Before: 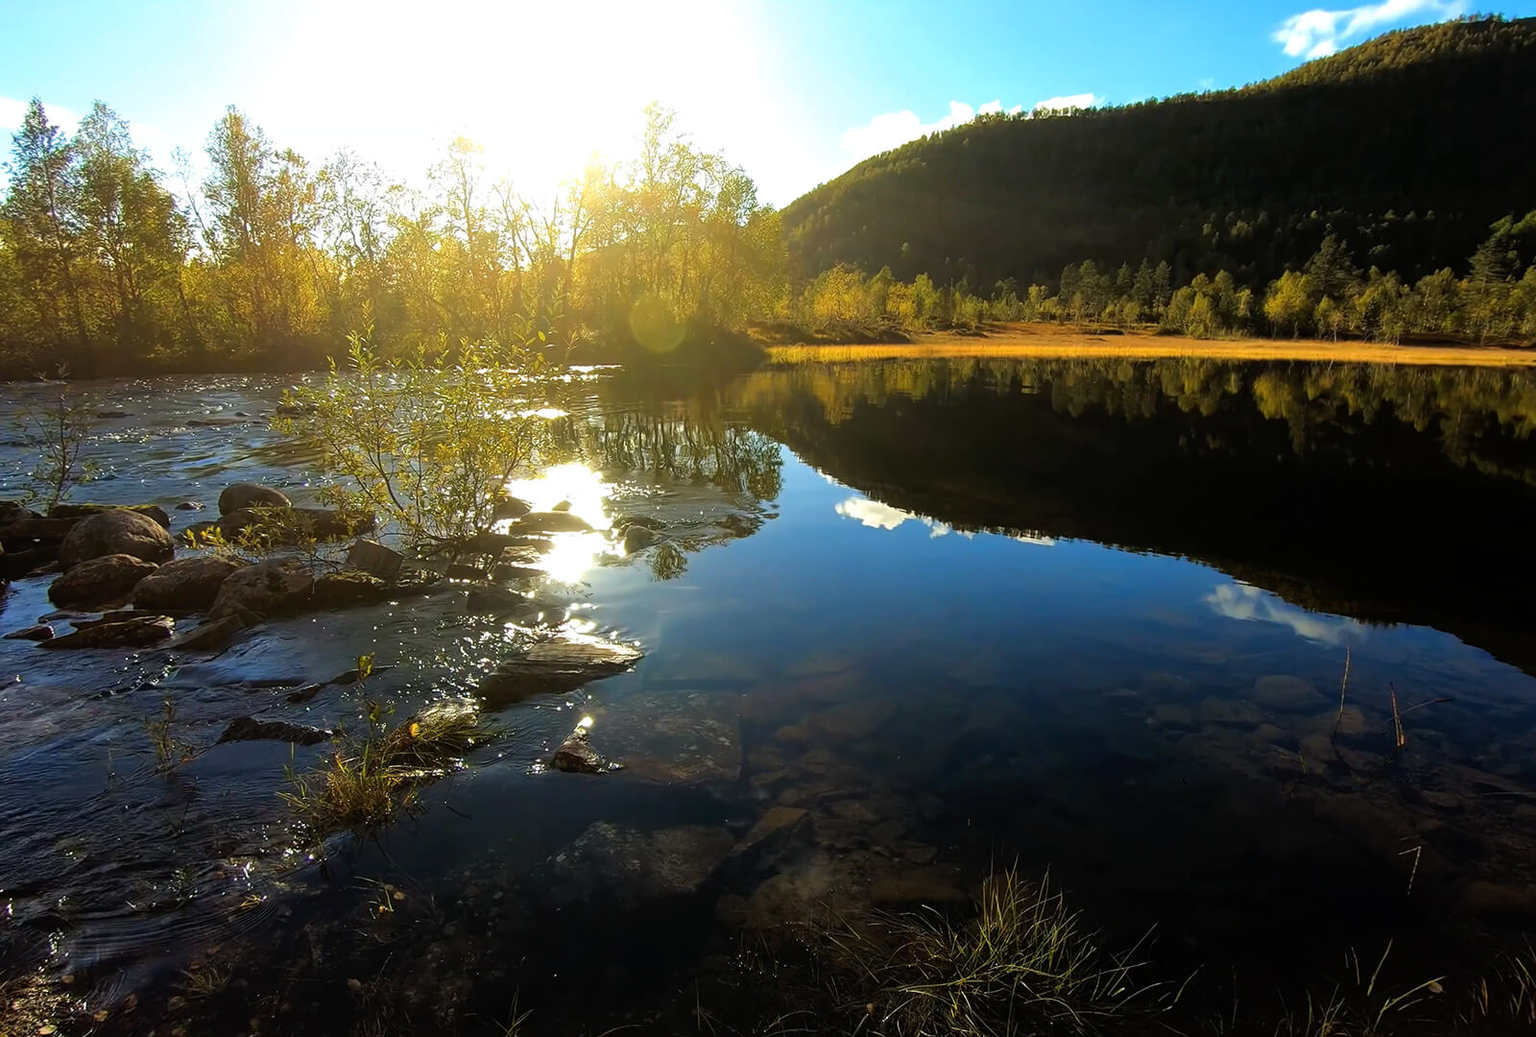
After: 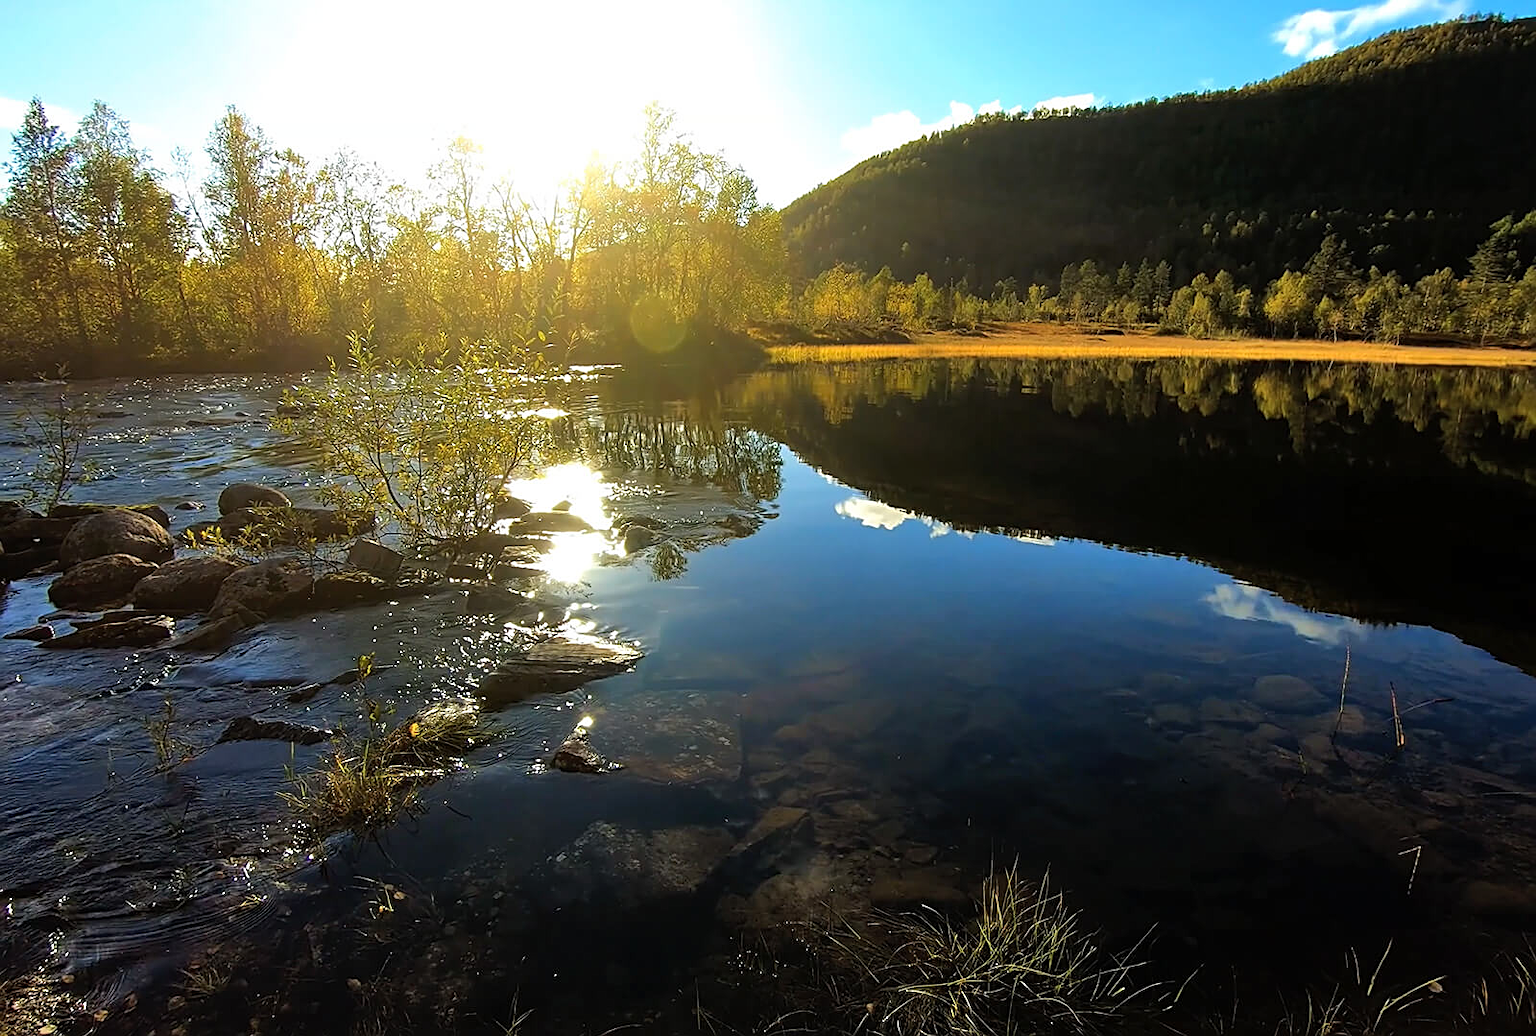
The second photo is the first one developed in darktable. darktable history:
shadows and highlights: shadows 30.84, highlights 0.538, soften with gaussian
sharpen: on, module defaults
